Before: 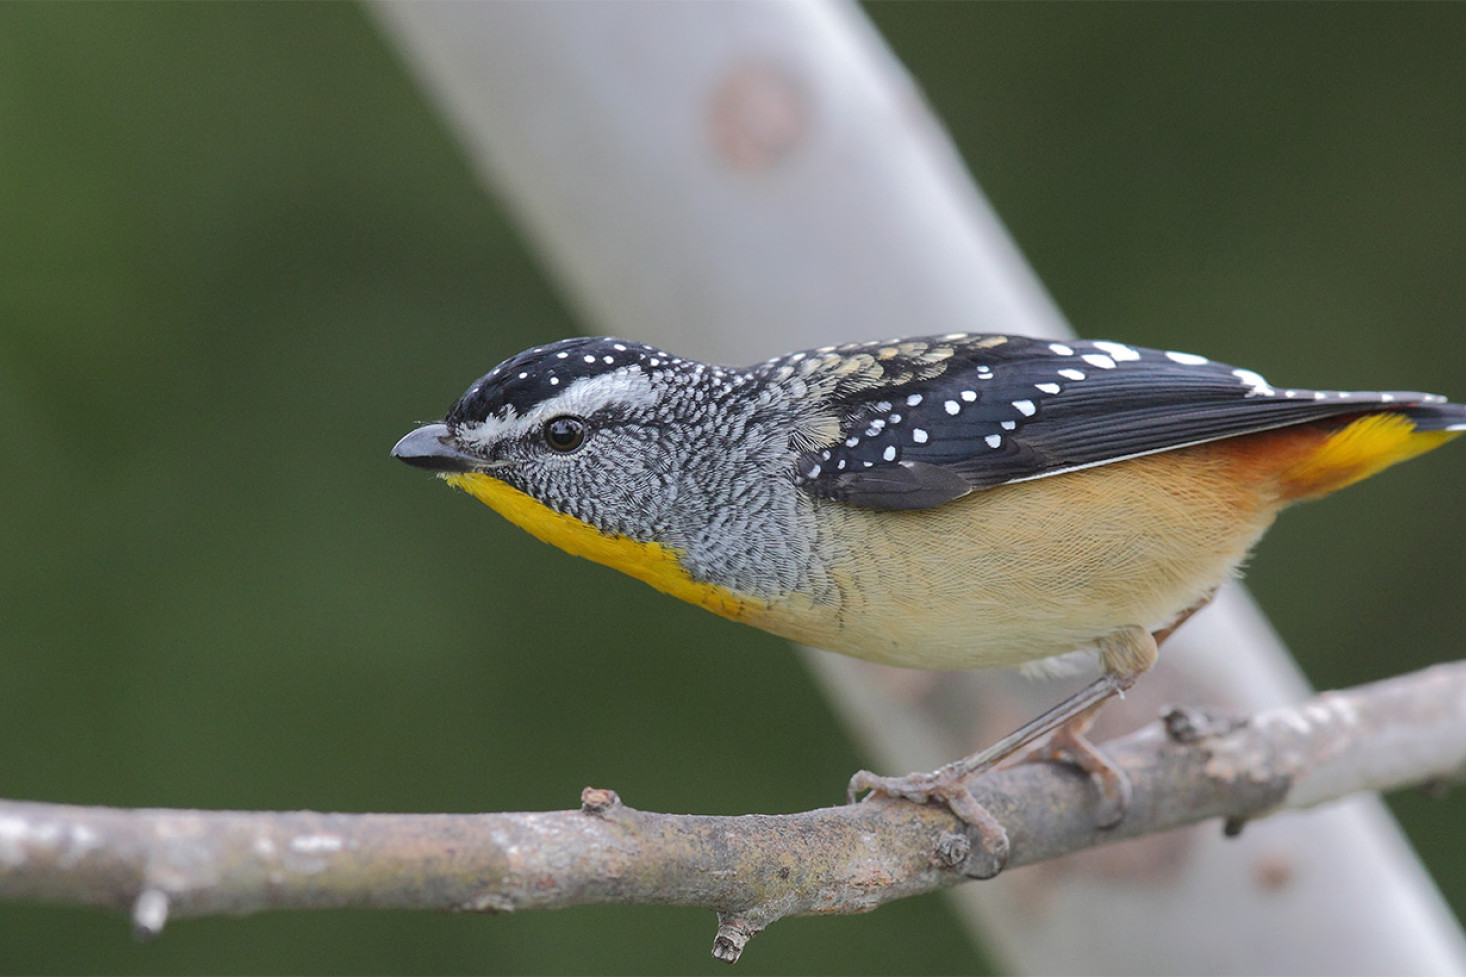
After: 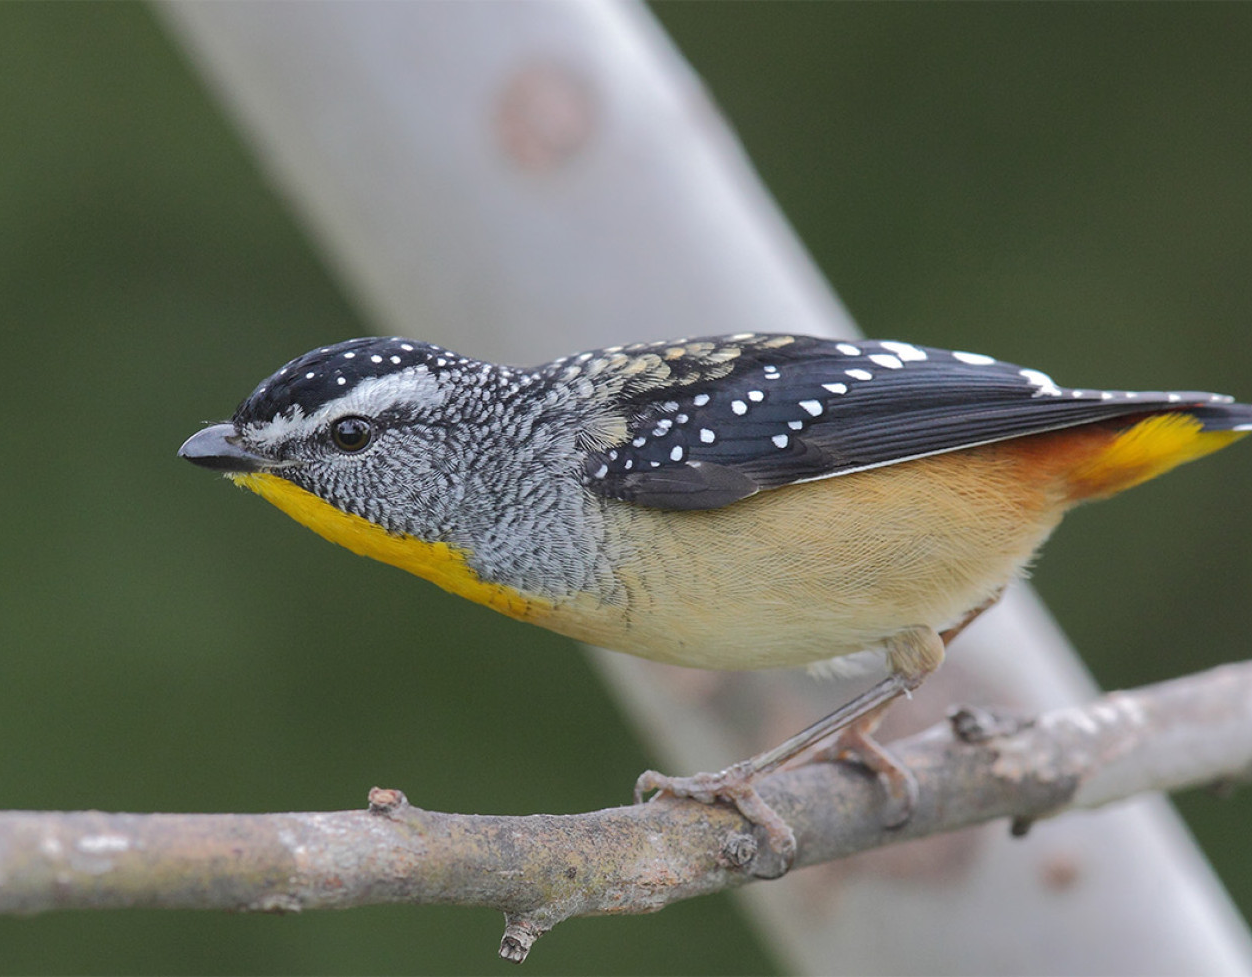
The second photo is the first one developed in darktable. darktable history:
crop and rotate: left 14.584%
shadows and highlights: shadows 25, highlights -25
